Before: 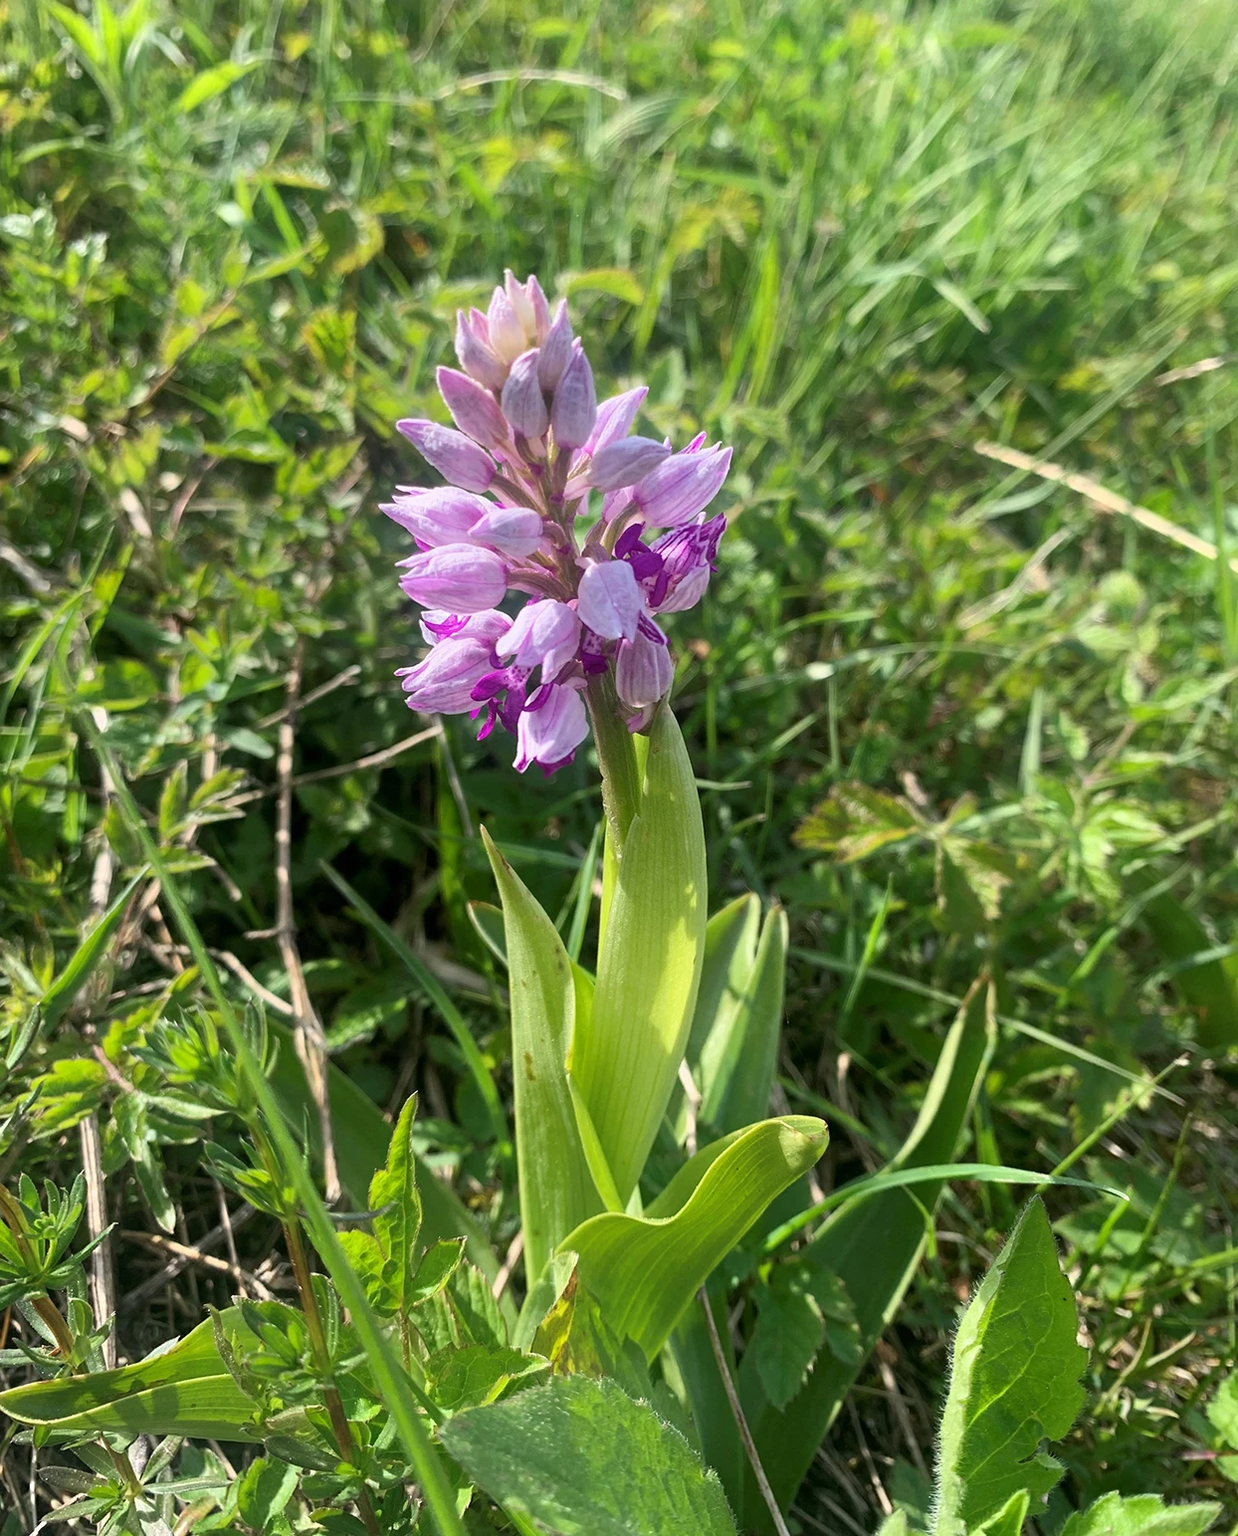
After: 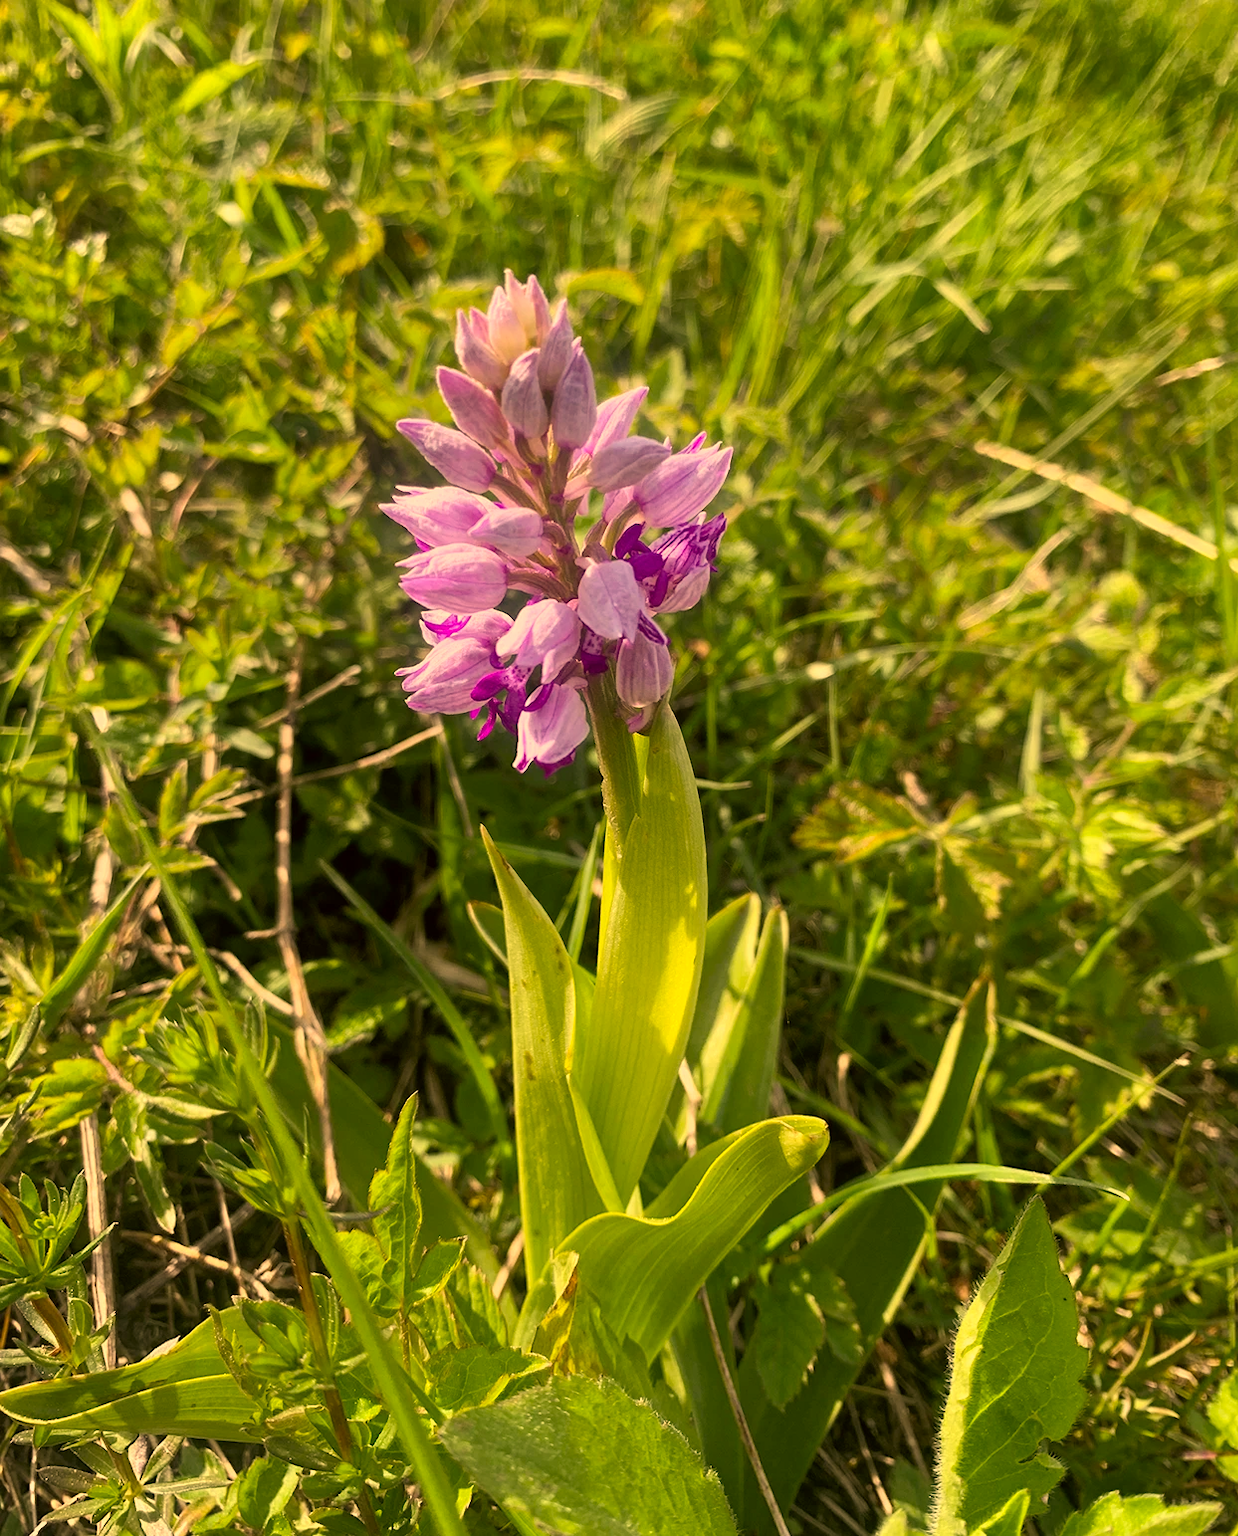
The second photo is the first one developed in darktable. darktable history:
shadows and highlights: shadows 19.13, highlights -83.41, soften with gaussian
color correction: highlights a* 17.94, highlights b* 35.39, shadows a* 1.48, shadows b* 6.42, saturation 1.01
